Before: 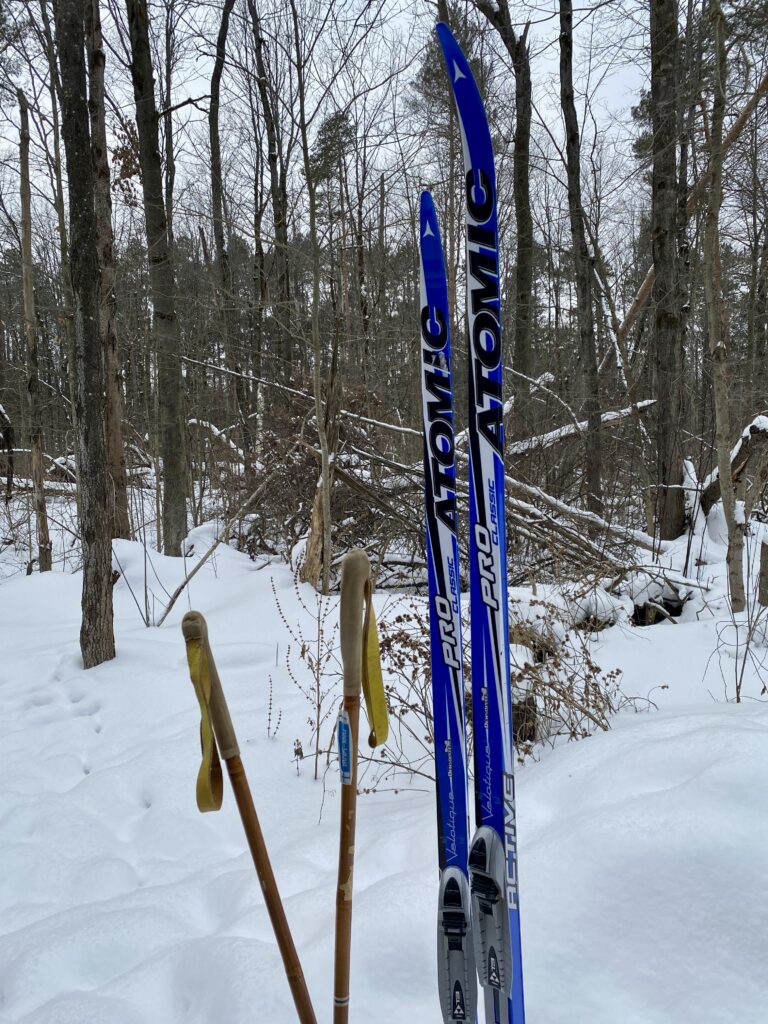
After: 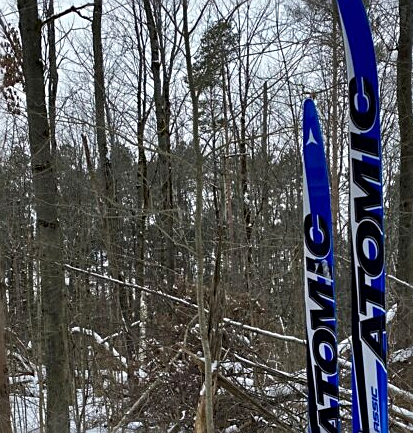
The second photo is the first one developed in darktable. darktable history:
sharpen: on, module defaults
crop: left 15.306%, top 9.065%, right 30.789%, bottom 48.638%
